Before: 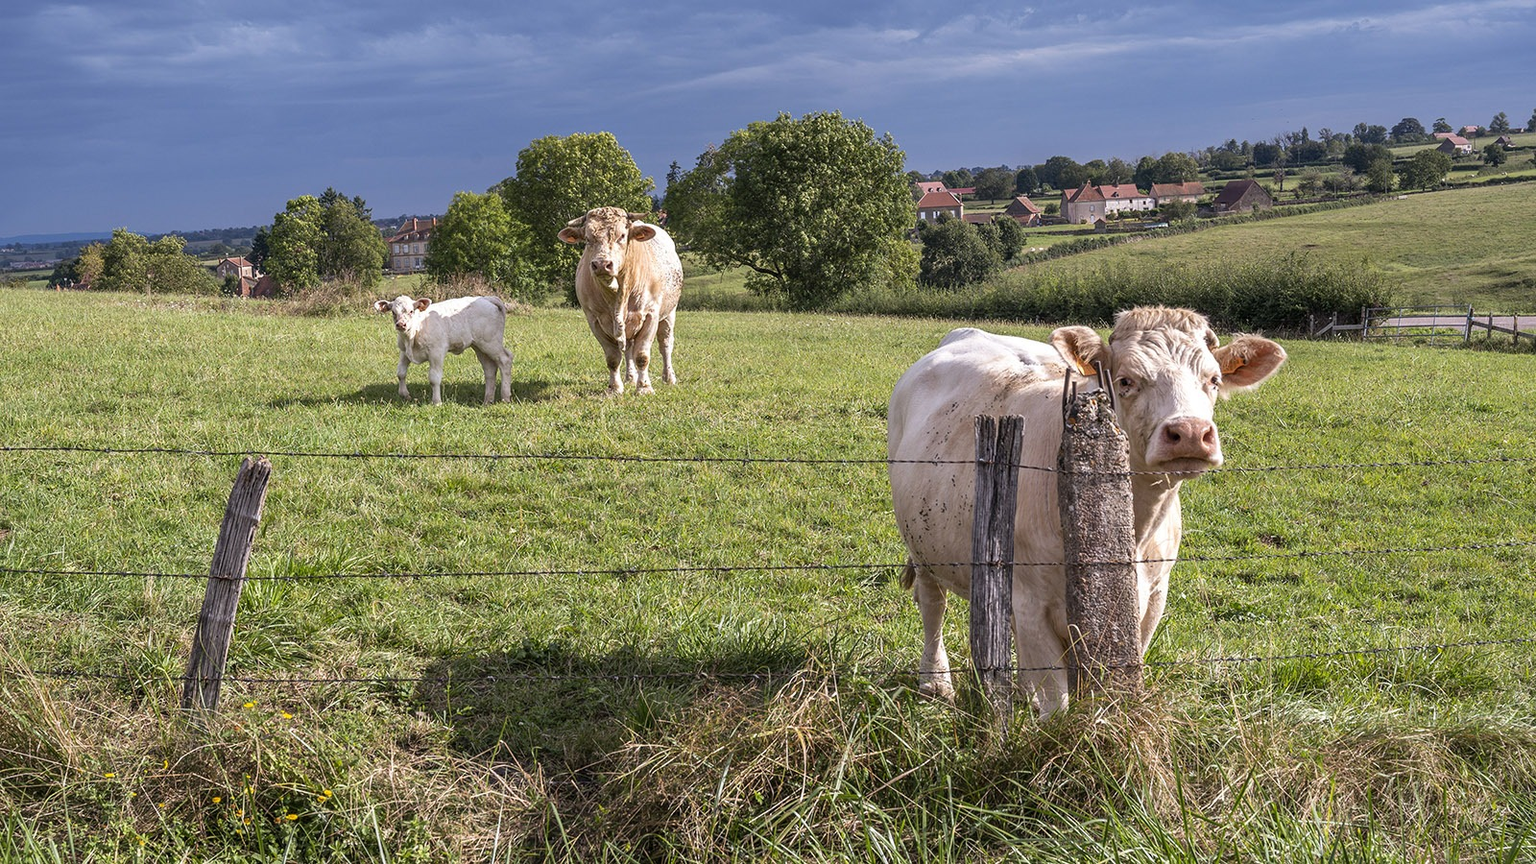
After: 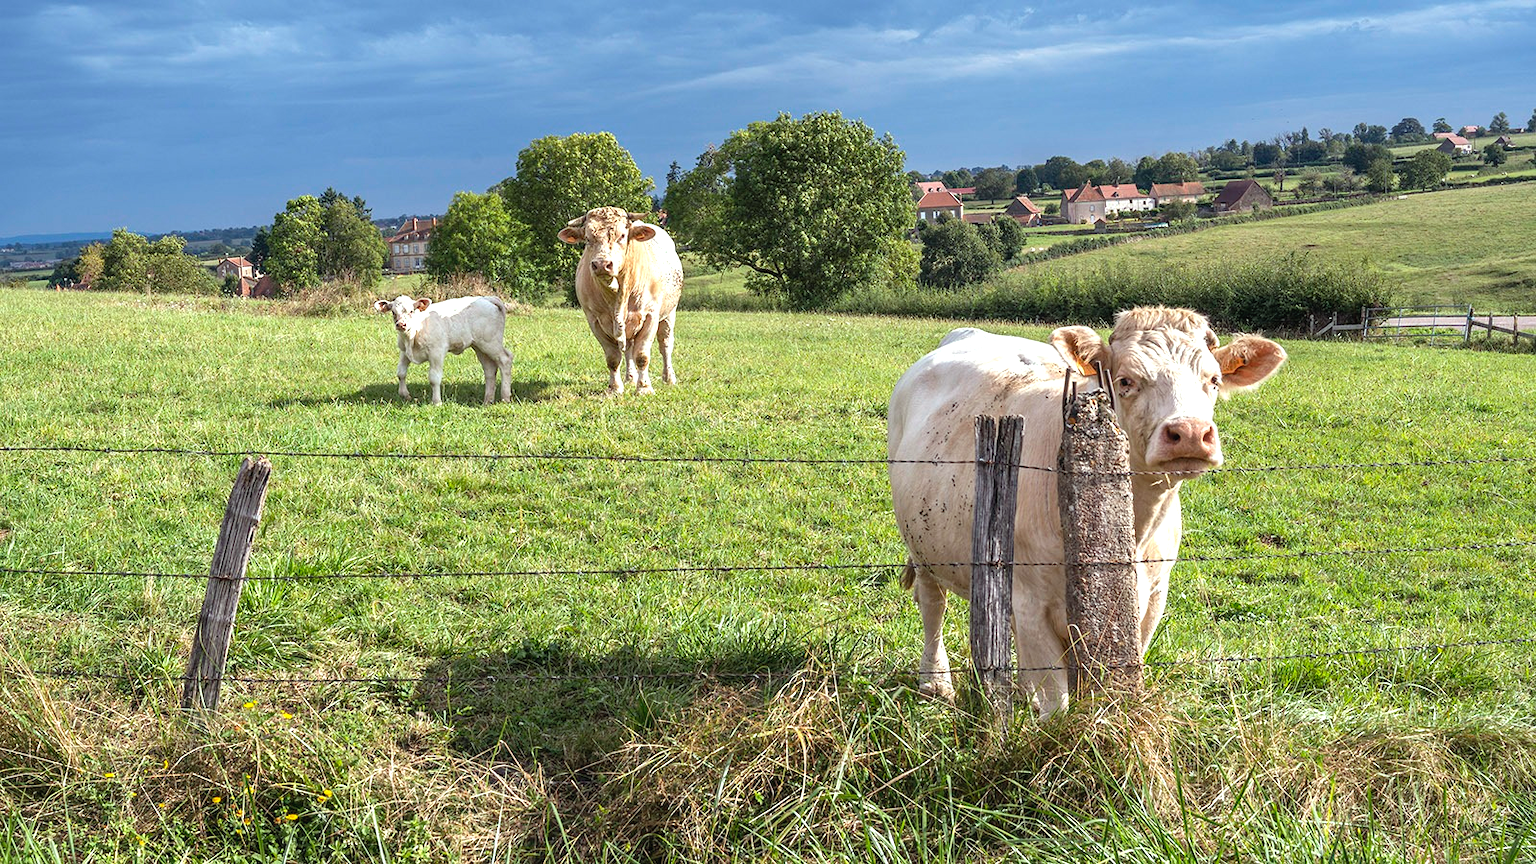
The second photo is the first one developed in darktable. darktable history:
color correction: highlights a* -8, highlights b* 3.1
exposure: black level correction -0.002, exposure 0.54 EV, compensate highlight preservation false
